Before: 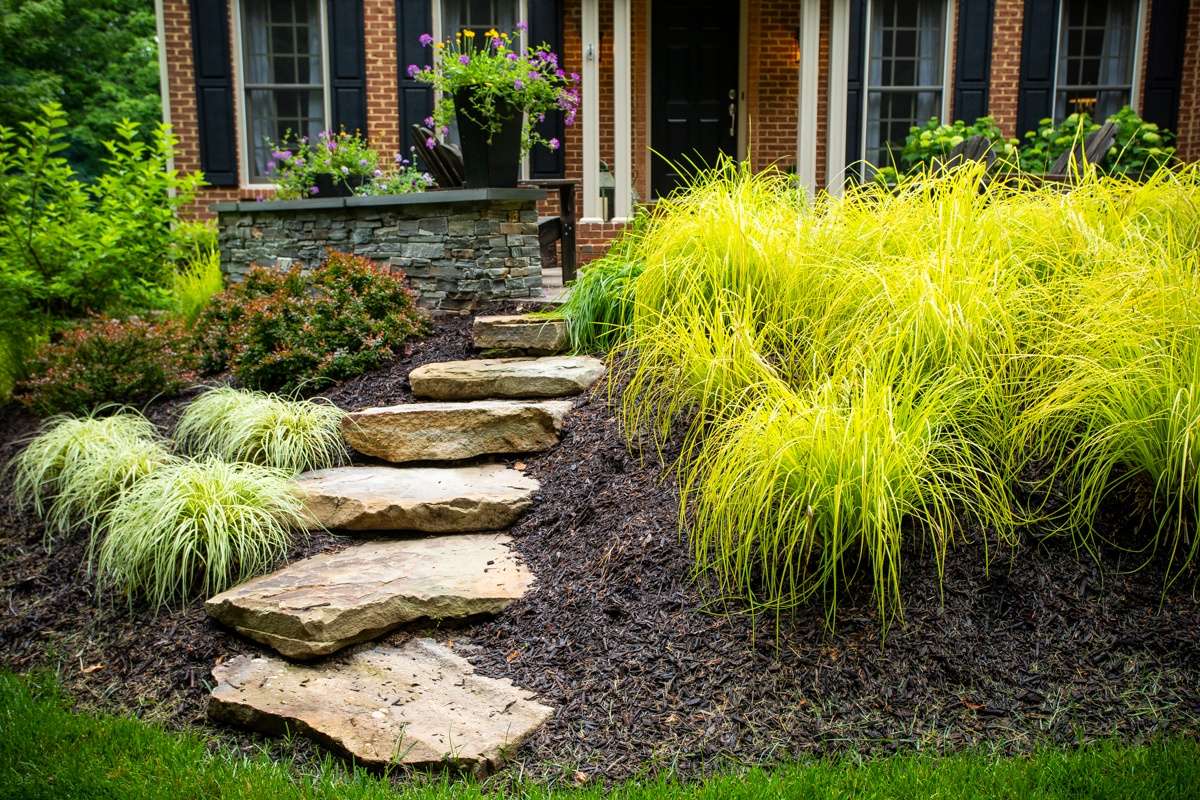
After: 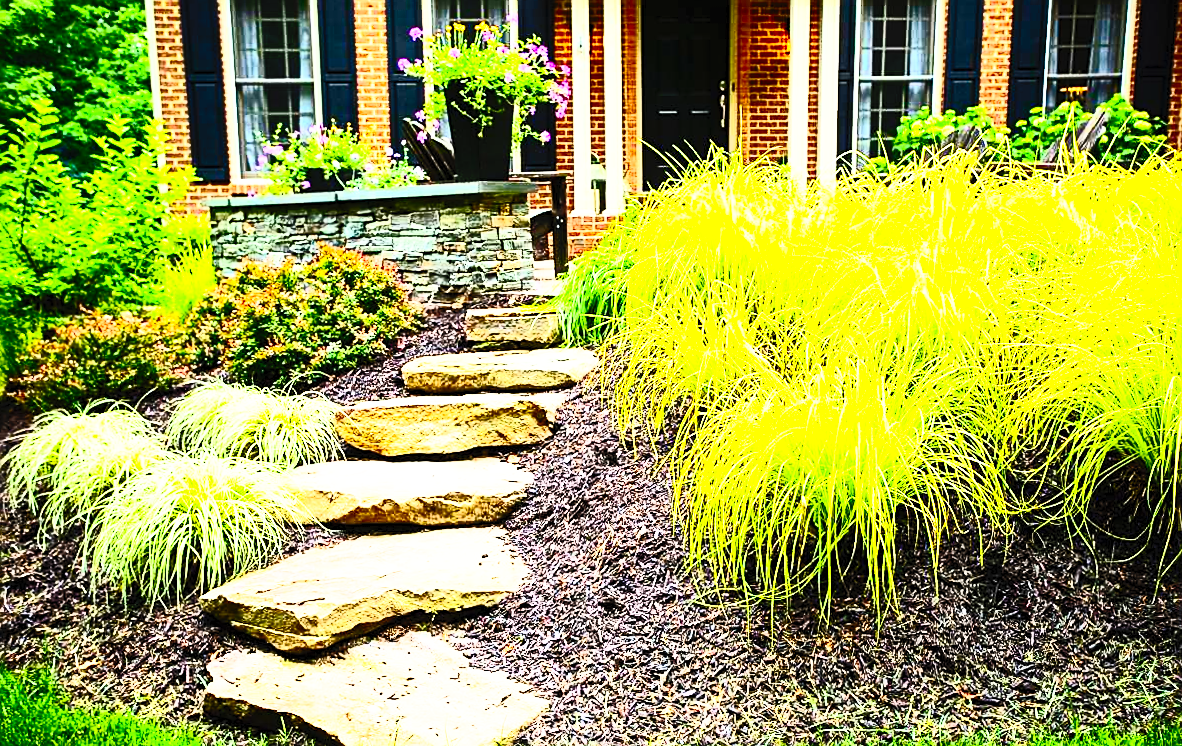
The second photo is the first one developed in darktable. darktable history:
crop: top 0.448%, right 0.264%, bottom 5.045%
rotate and perspective: rotation -0.45°, automatic cropping original format, crop left 0.008, crop right 0.992, crop top 0.012, crop bottom 0.988
sharpen: on, module defaults
base curve: curves: ch0 [(0, 0) (0.012, 0.01) (0.073, 0.168) (0.31, 0.711) (0.645, 0.957) (1, 1)], preserve colors none
levels: levels [0, 0.51, 1]
contrast brightness saturation: contrast 0.83, brightness 0.59, saturation 0.59
